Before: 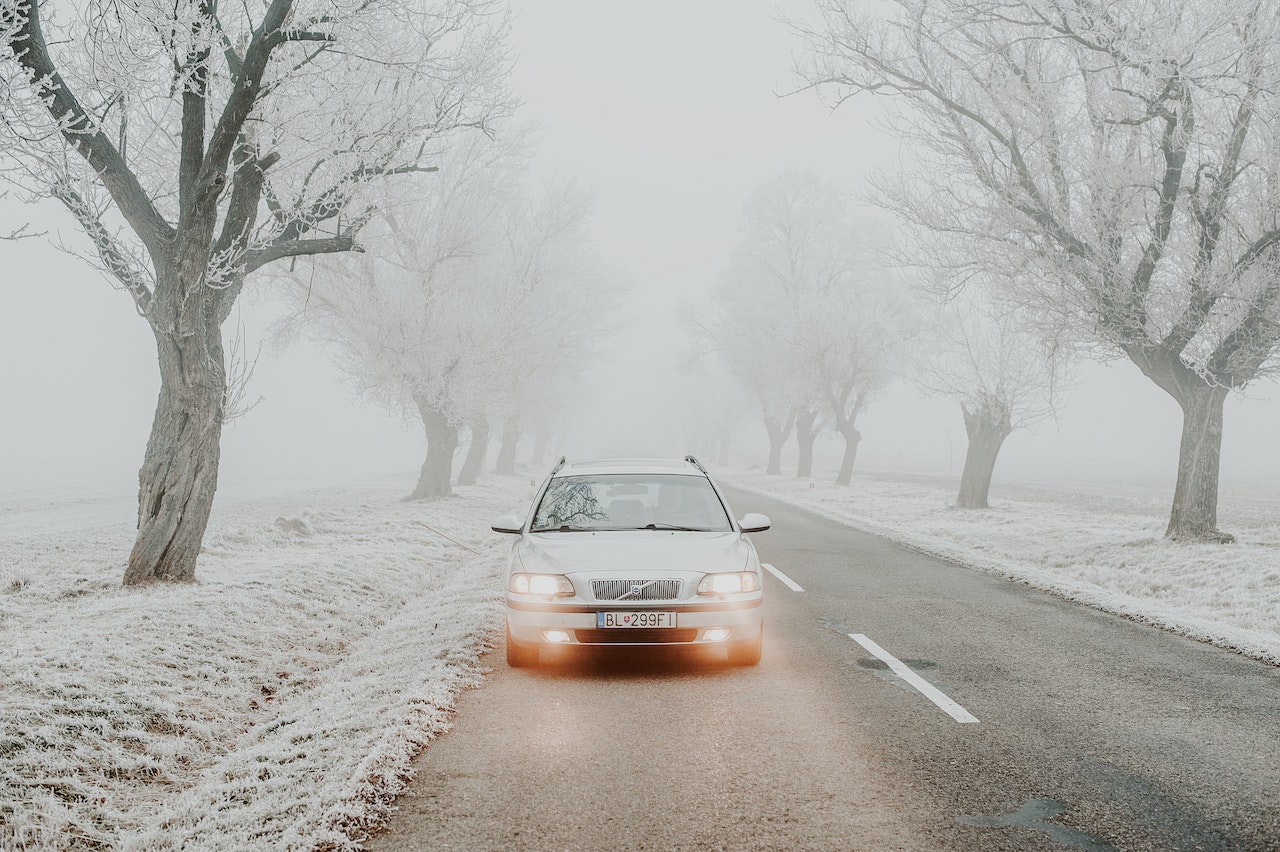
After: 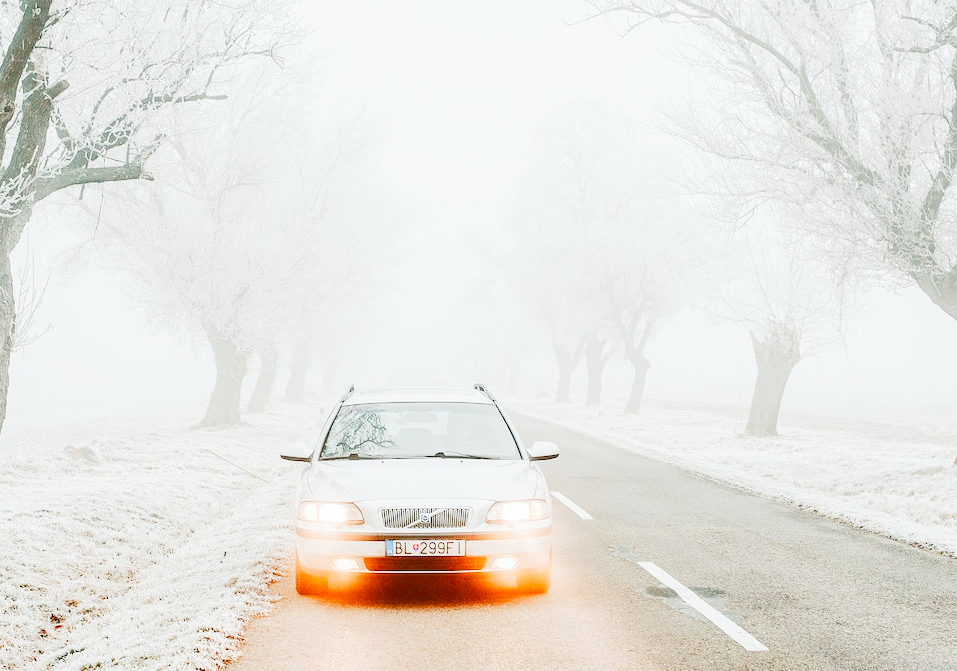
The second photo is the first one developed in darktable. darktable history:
crop: left 16.545%, top 8.456%, right 8.62%, bottom 12.686%
exposure: black level correction 0, exposure 1.461 EV, compensate highlight preservation false
color balance rgb: linear chroma grading › global chroma 0.773%, perceptual saturation grading › global saturation 40.232%, perceptual saturation grading › highlights -25.439%, perceptual saturation grading › mid-tones 35.193%, perceptual saturation grading › shadows 36.223%, contrast -29.458%
tone curve: curves: ch0 [(0, 0) (0.003, 0.025) (0.011, 0.025) (0.025, 0.025) (0.044, 0.026) (0.069, 0.033) (0.1, 0.053) (0.136, 0.078) (0.177, 0.108) (0.224, 0.153) (0.277, 0.213) (0.335, 0.286) (0.399, 0.372) (0.468, 0.467) (0.543, 0.565) (0.623, 0.675) (0.709, 0.775) (0.801, 0.863) (0.898, 0.936) (1, 1)], preserve colors none
